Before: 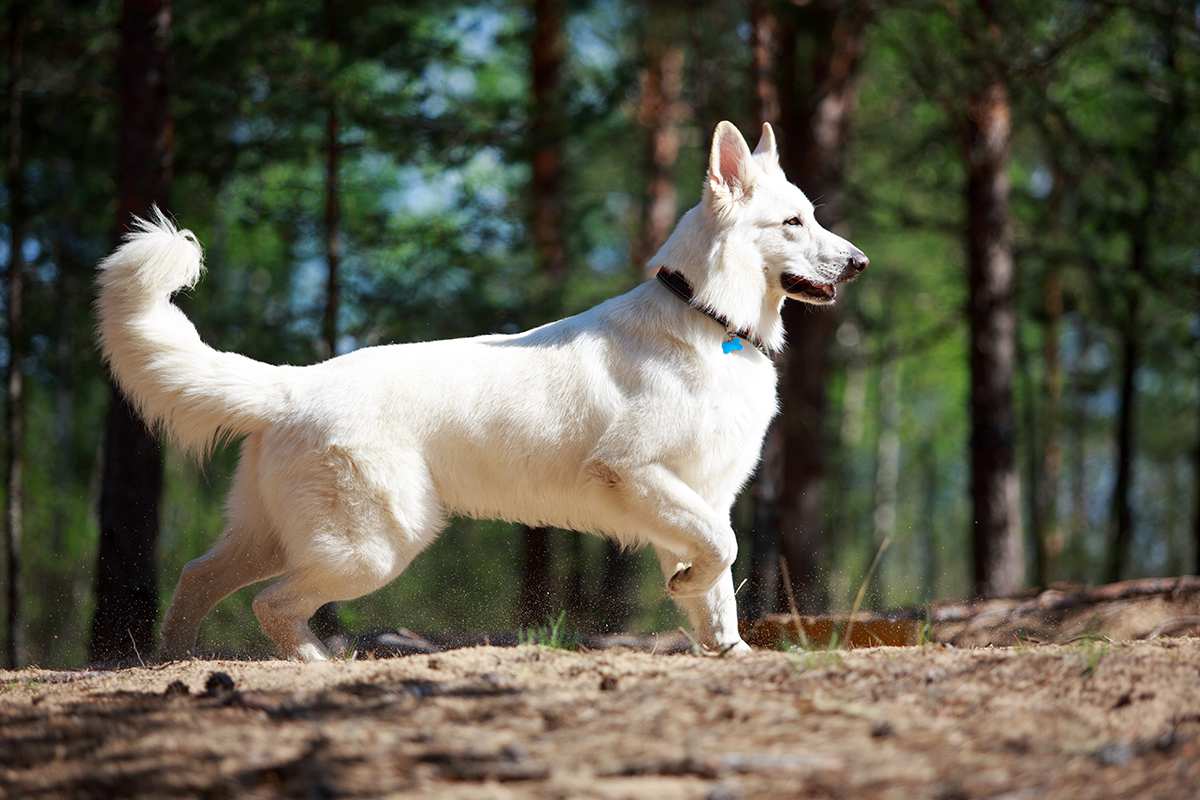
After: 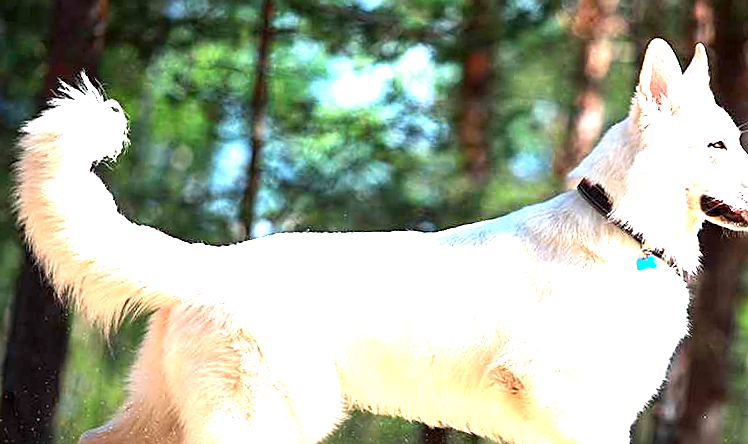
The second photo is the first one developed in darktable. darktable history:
exposure: exposure 0.999 EV, compensate highlight preservation false
levels: levels [0, 0.374, 0.749]
sharpen: on, module defaults
crop and rotate: angle -4.99°, left 2.122%, top 6.945%, right 27.566%, bottom 30.519%
